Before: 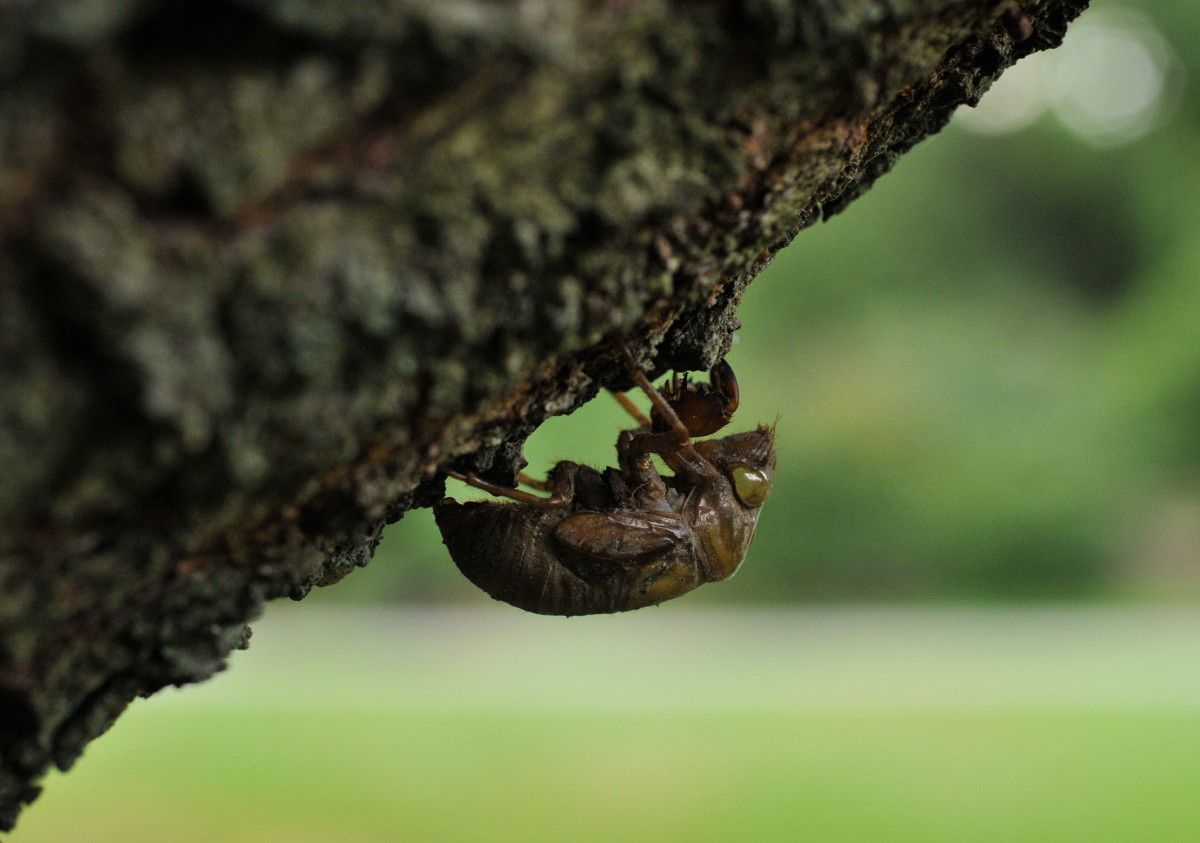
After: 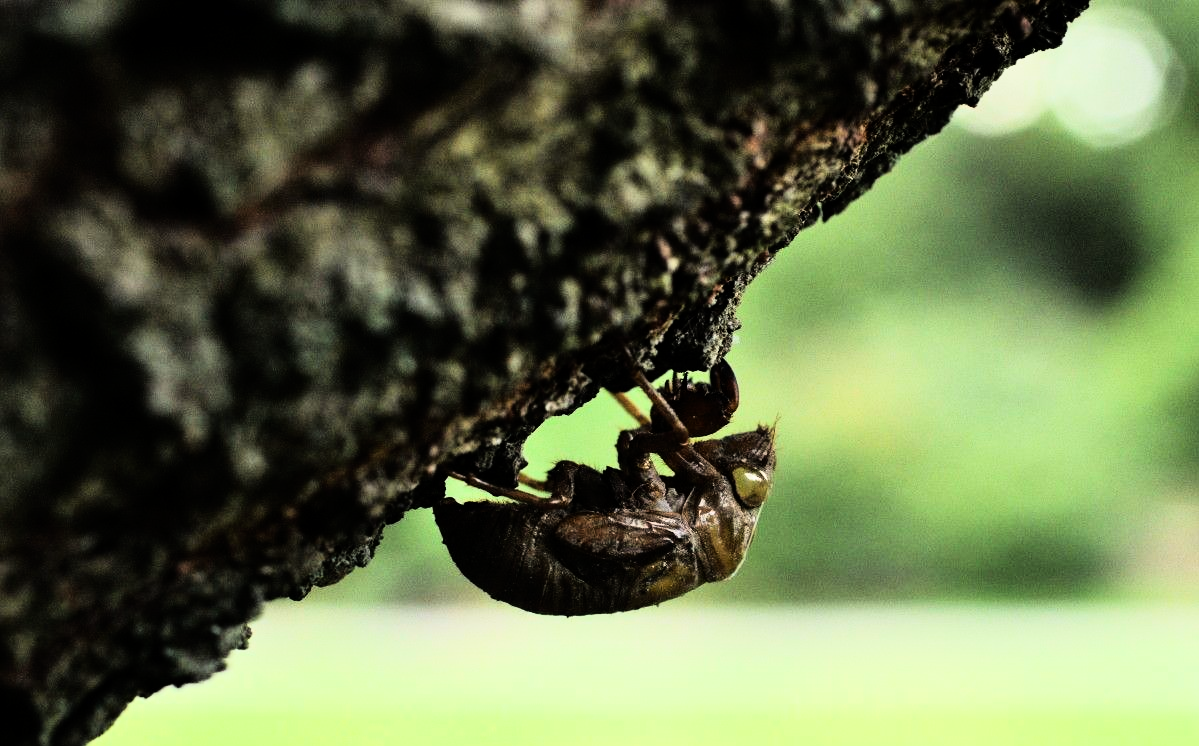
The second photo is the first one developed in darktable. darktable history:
crop and rotate: top 0%, bottom 11.49%
rgb curve: curves: ch0 [(0, 0) (0.21, 0.15) (0.24, 0.21) (0.5, 0.75) (0.75, 0.96) (0.89, 0.99) (1, 1)]; ch1 [(0, 0.02) (0.21, 0.13) (0.25, 0.2) (0.5, 0.67) (0.75, 0.9) (0.89, 0.97) (1, 1)]; ch2 [(0, 0.02) (0.21, 0.13) (0.25, 0.2) (0.5, 0.67) (0.75, 0.9) (0.89, 0.97) (1, 1)], compensate middle gray true
exposure: black level correction 0.001, compensate highlight preservation false
